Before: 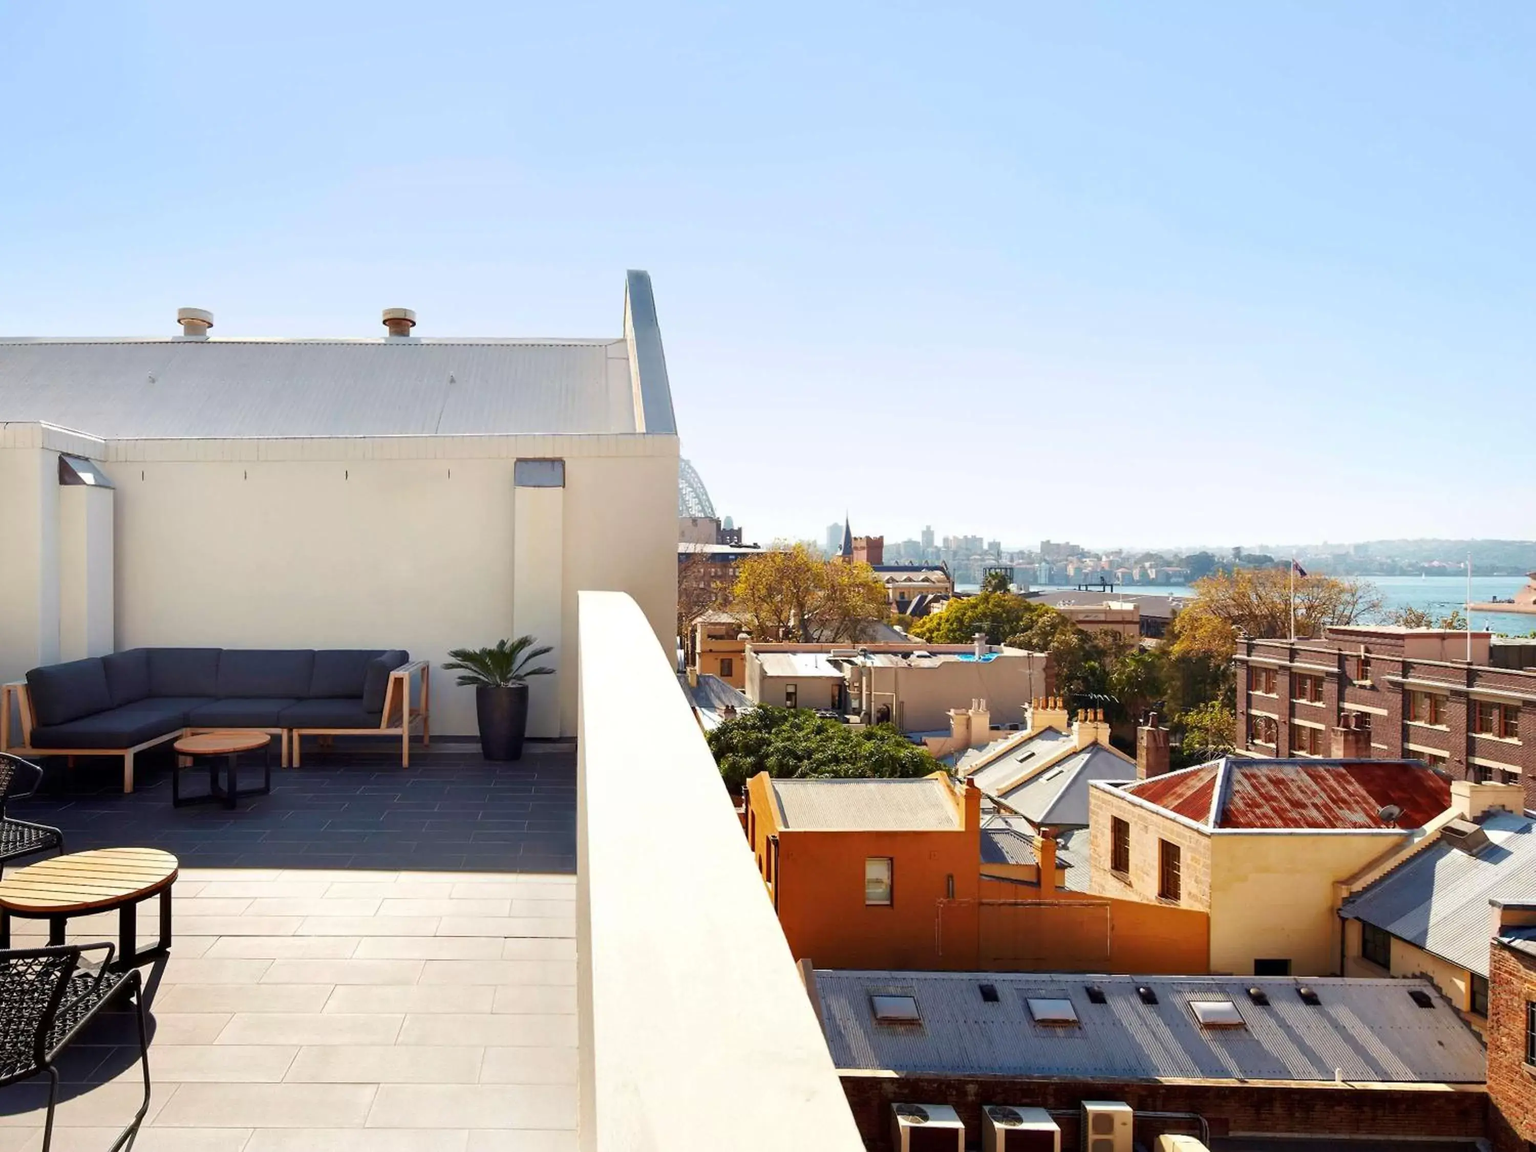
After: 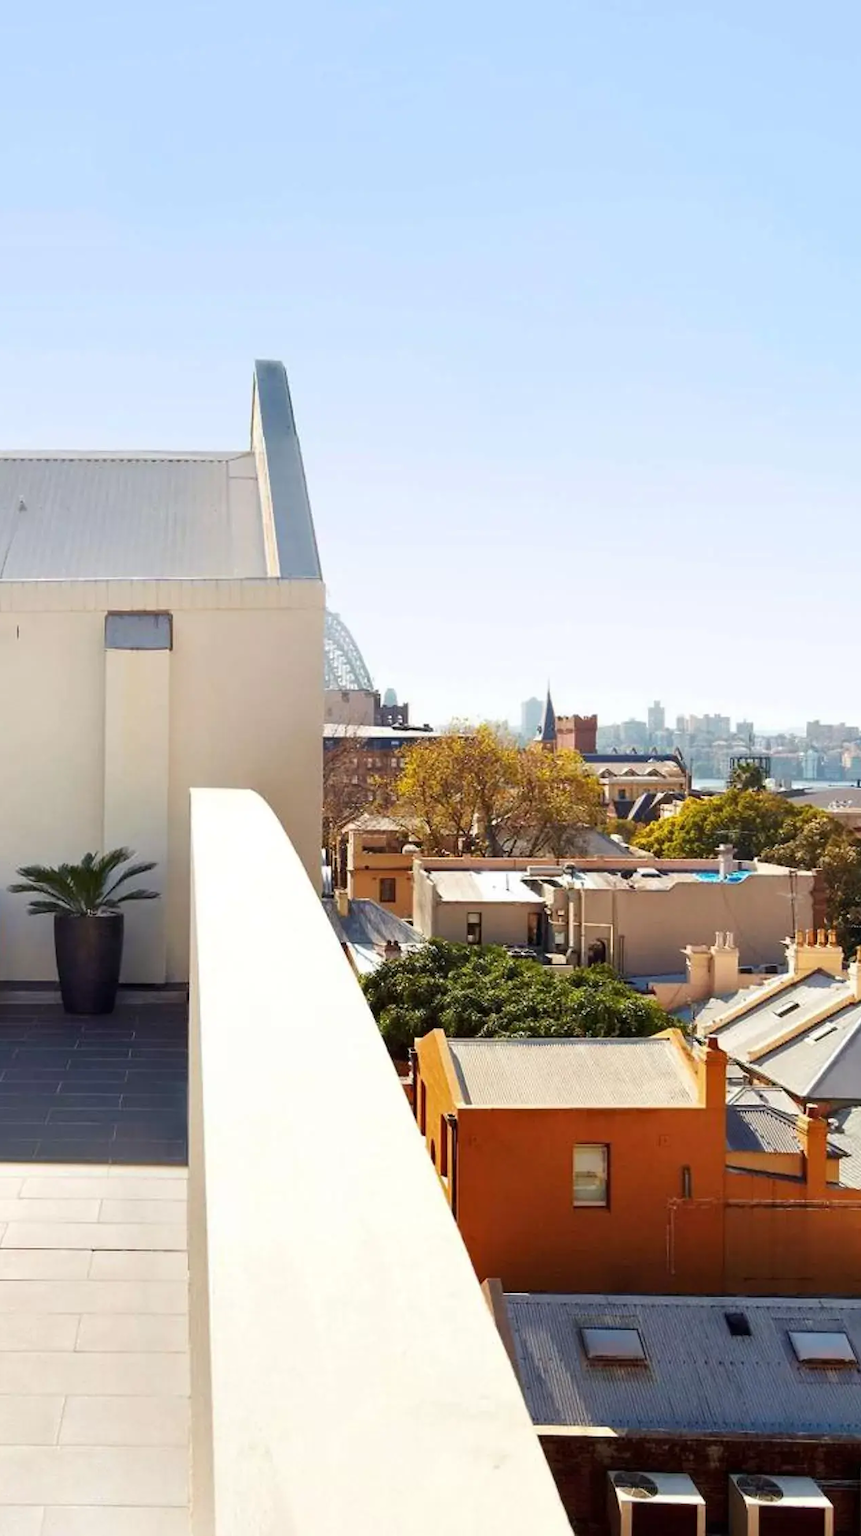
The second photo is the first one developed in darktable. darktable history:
crop: left 28.371%, right 29.551%
